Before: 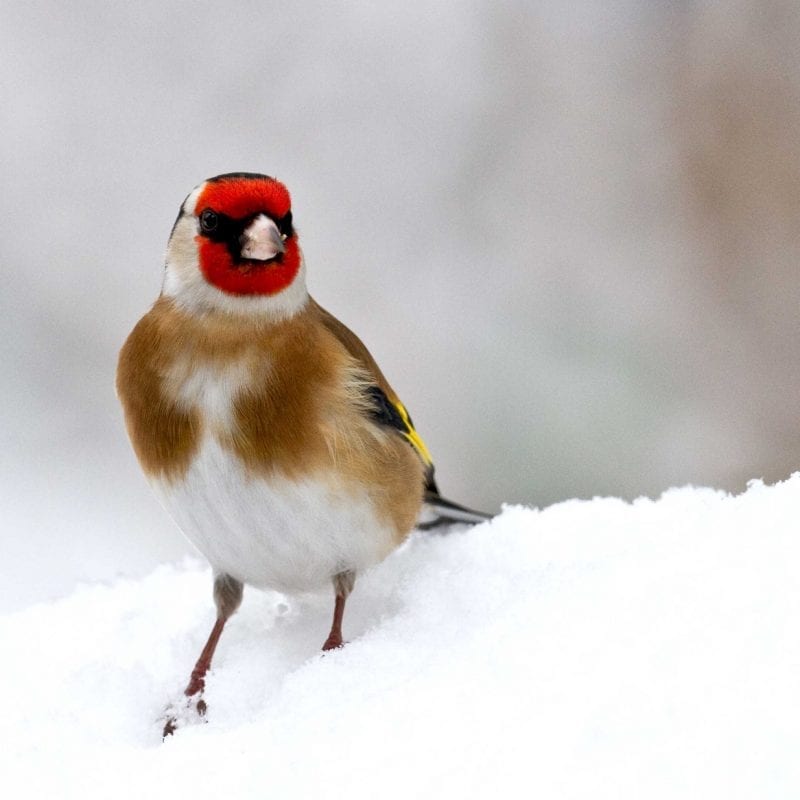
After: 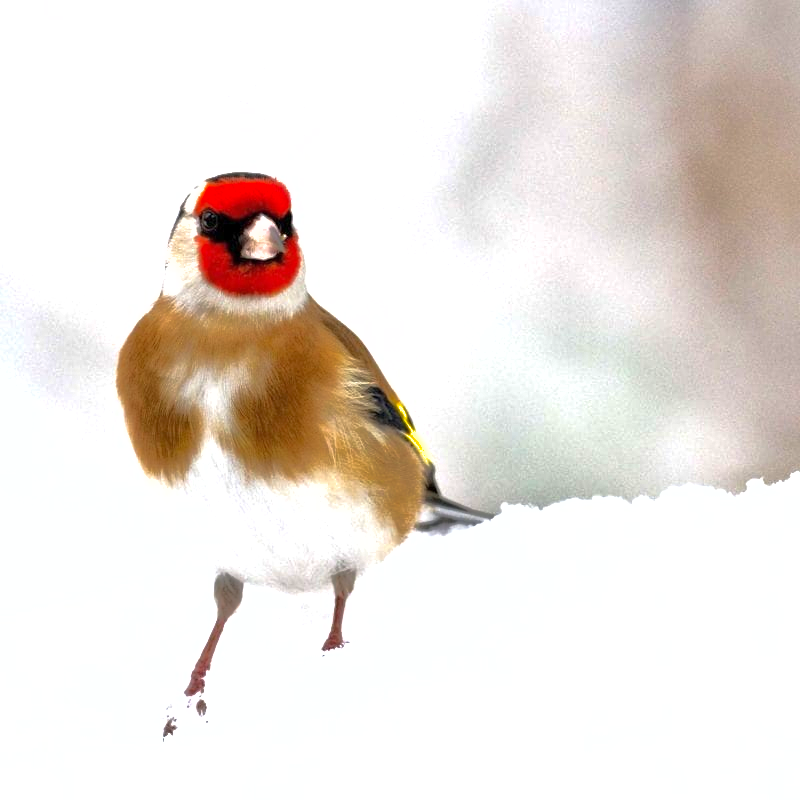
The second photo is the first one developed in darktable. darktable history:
shadows and highlights: shadows 30
exposure: exposure 0.95 EV, compensate highlight preservation false
